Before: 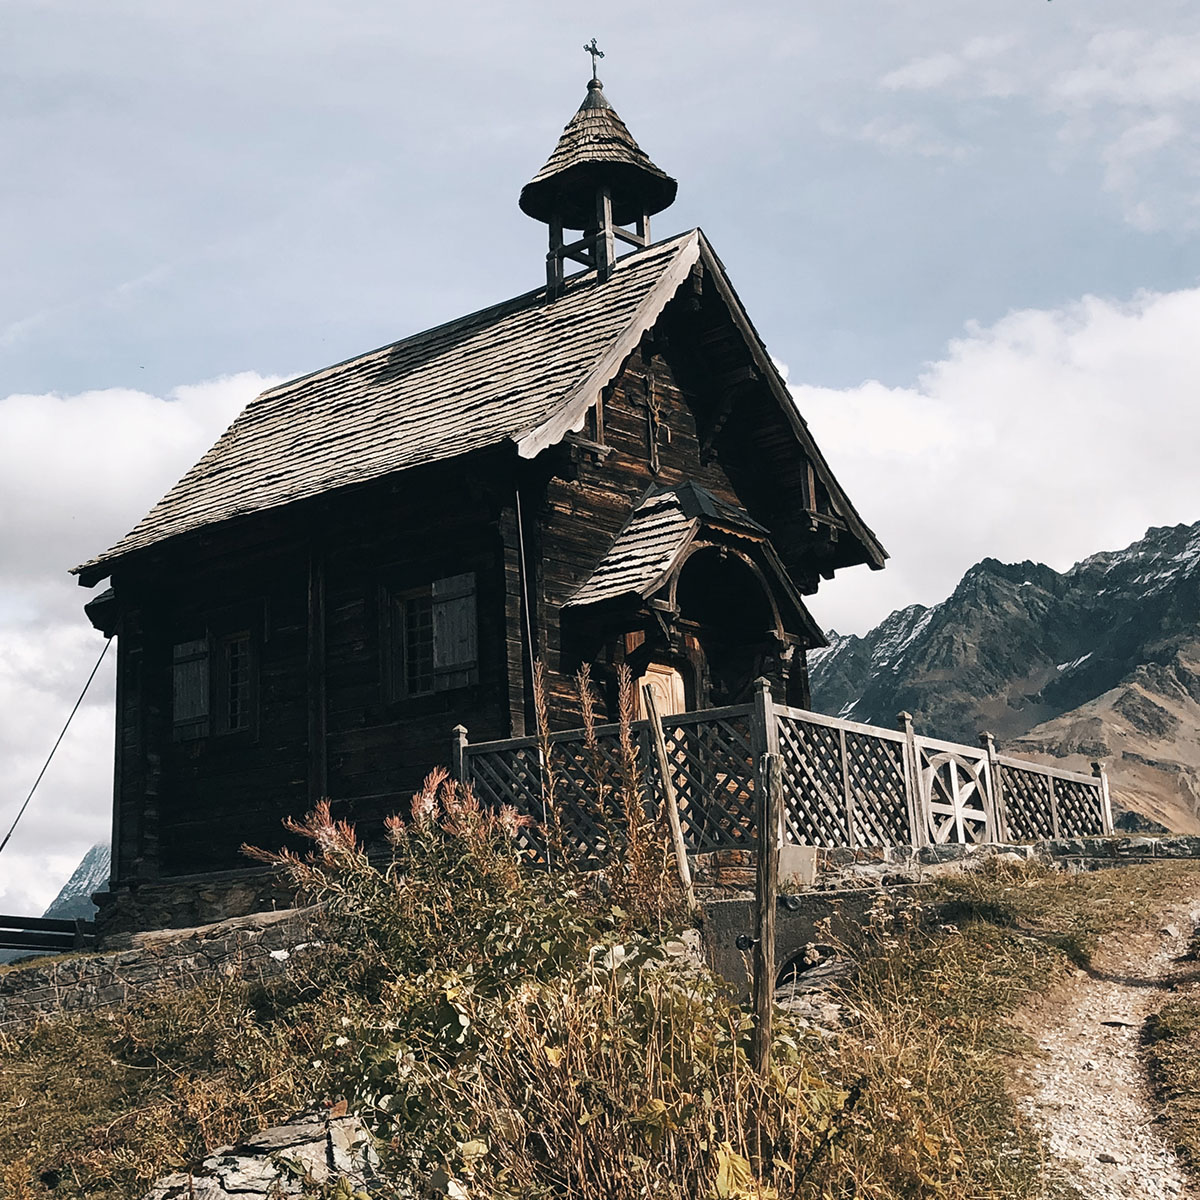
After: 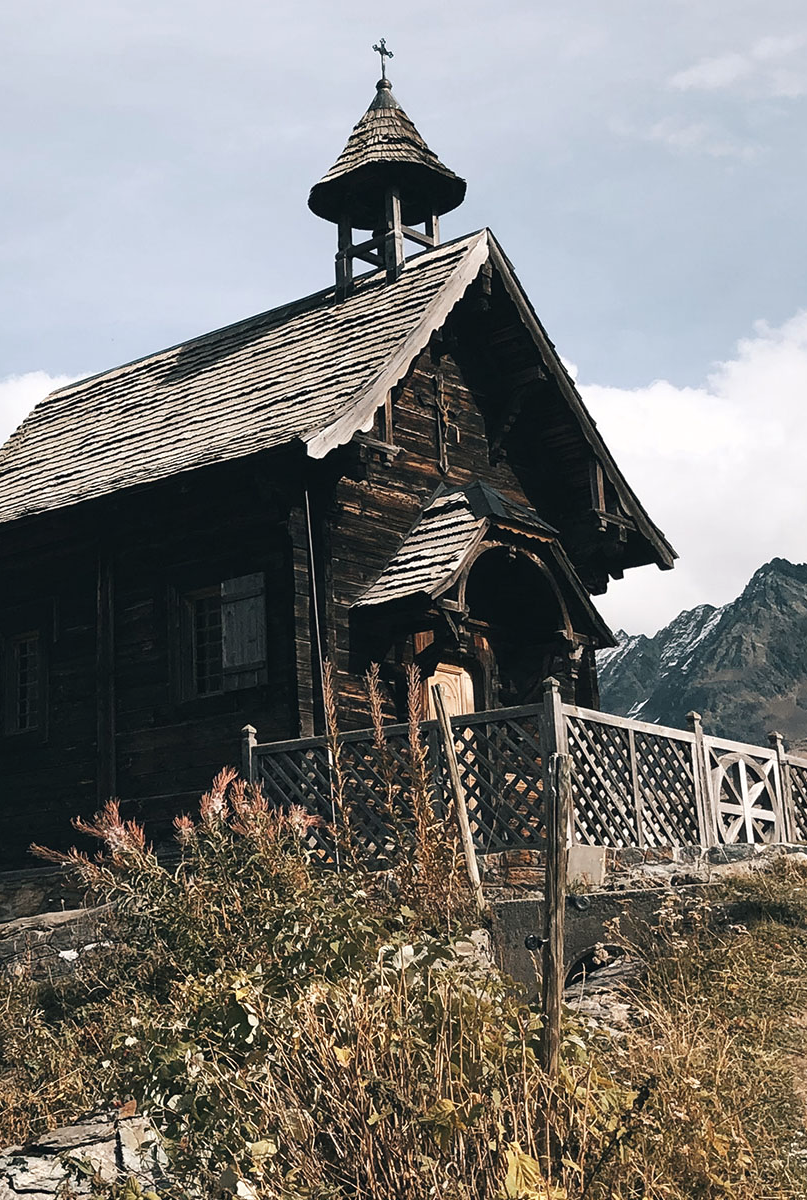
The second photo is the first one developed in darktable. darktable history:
crop and rotate: left 17.631%, right 15.113%
exposure: black level correction -0.001, exposure 0.079 EV, compensate exposure bias true, compensate highlight preservation false
